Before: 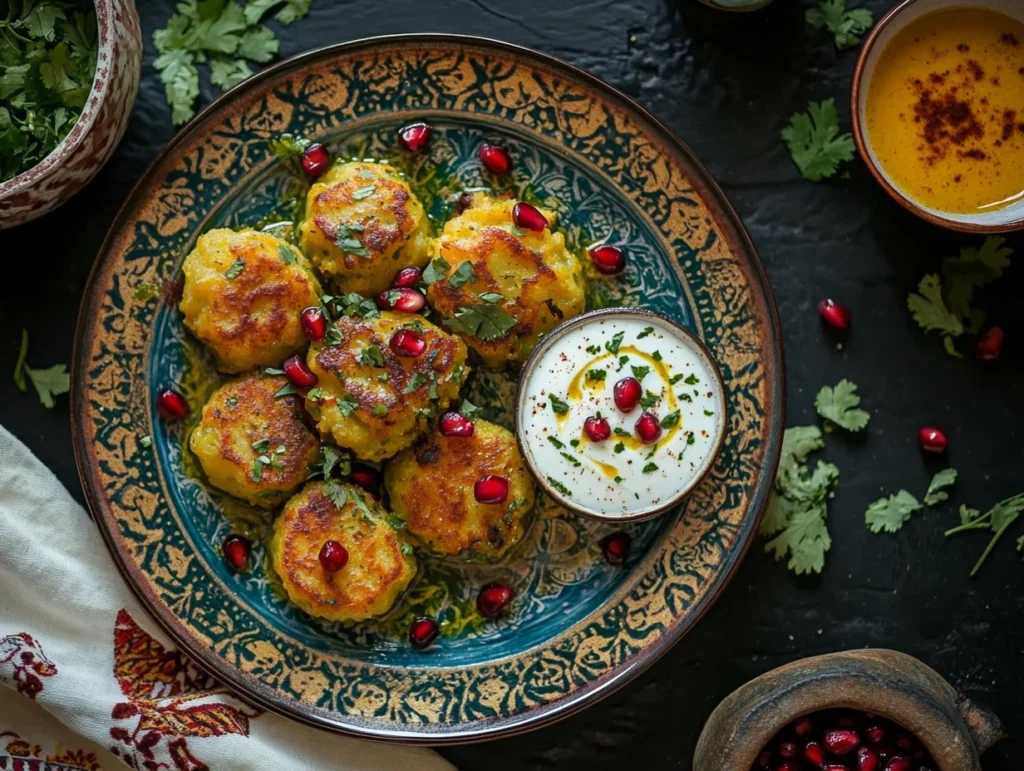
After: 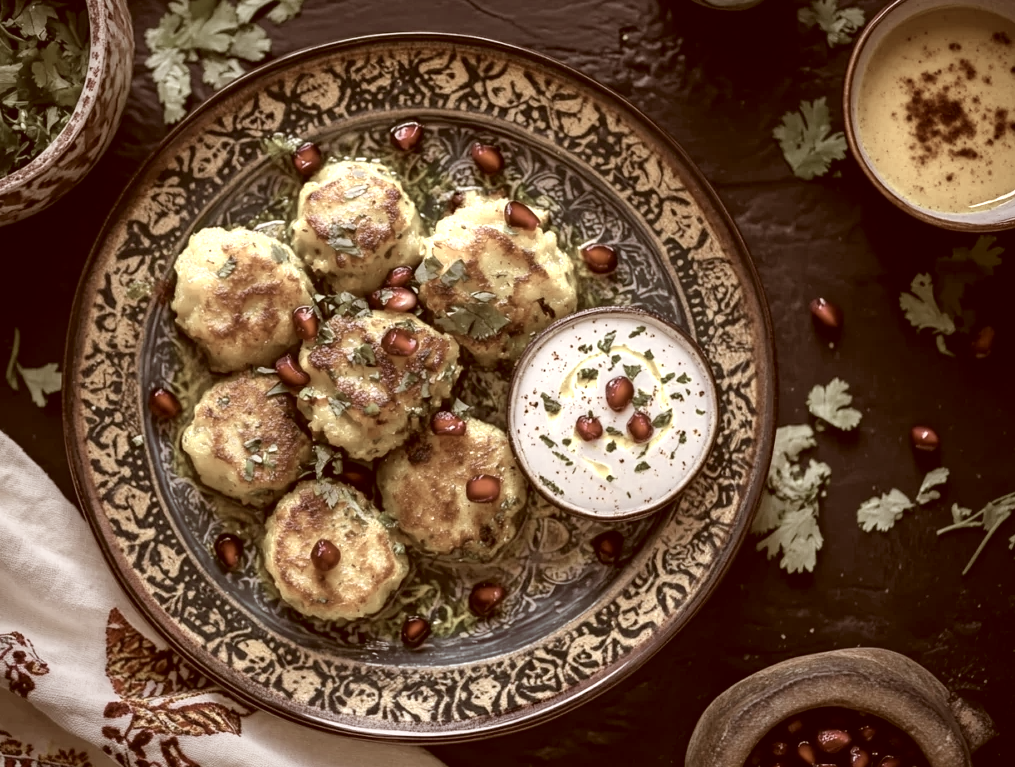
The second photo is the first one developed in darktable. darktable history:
color zones: curves: ch0 [(0.25, 0.667) (0.758, 0.368)]; ch1 [(0.215, 0.245) (0.761, 0.373)]; ch2 [(0.247, 0.554) (0.761, 0.436)]
contrast brightness saturation: saturation -0.09
crop and rotate: left 0.81%, top 0.164%, bottom 0.238%
color correction: highlights a* 9.48, highlights b* 8.86, shadows a* 39.44, shadows b* 39.22, saturation 0.793
